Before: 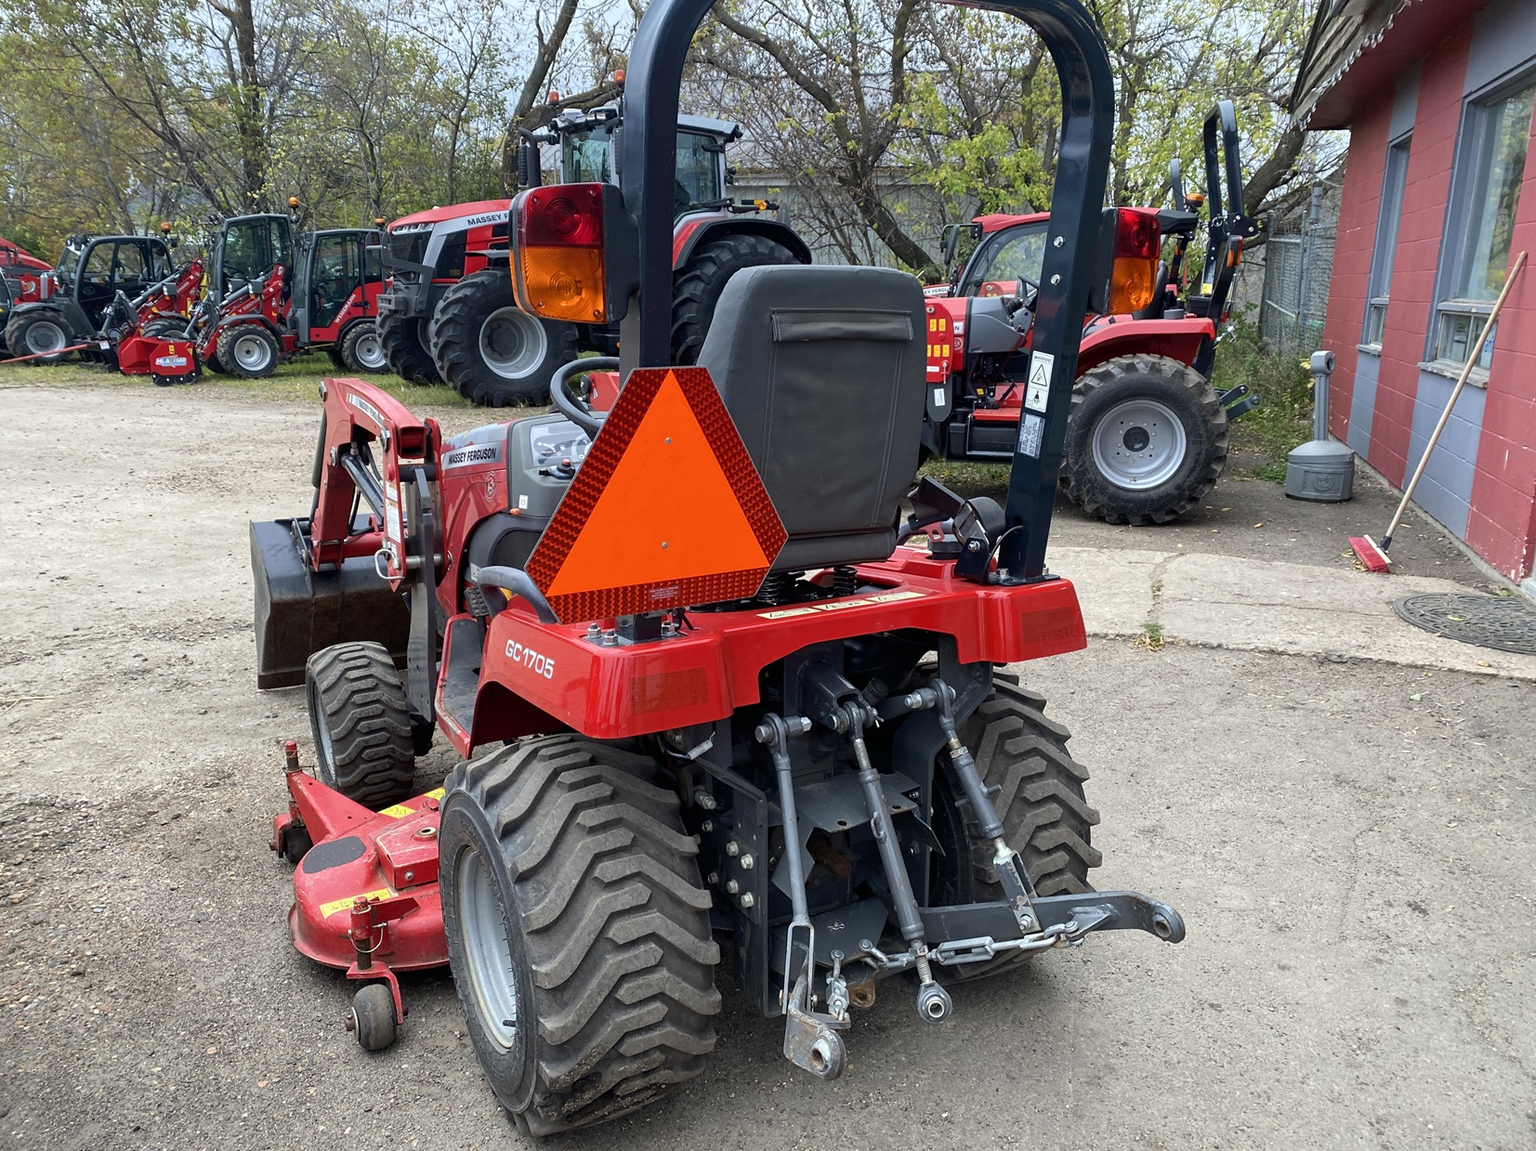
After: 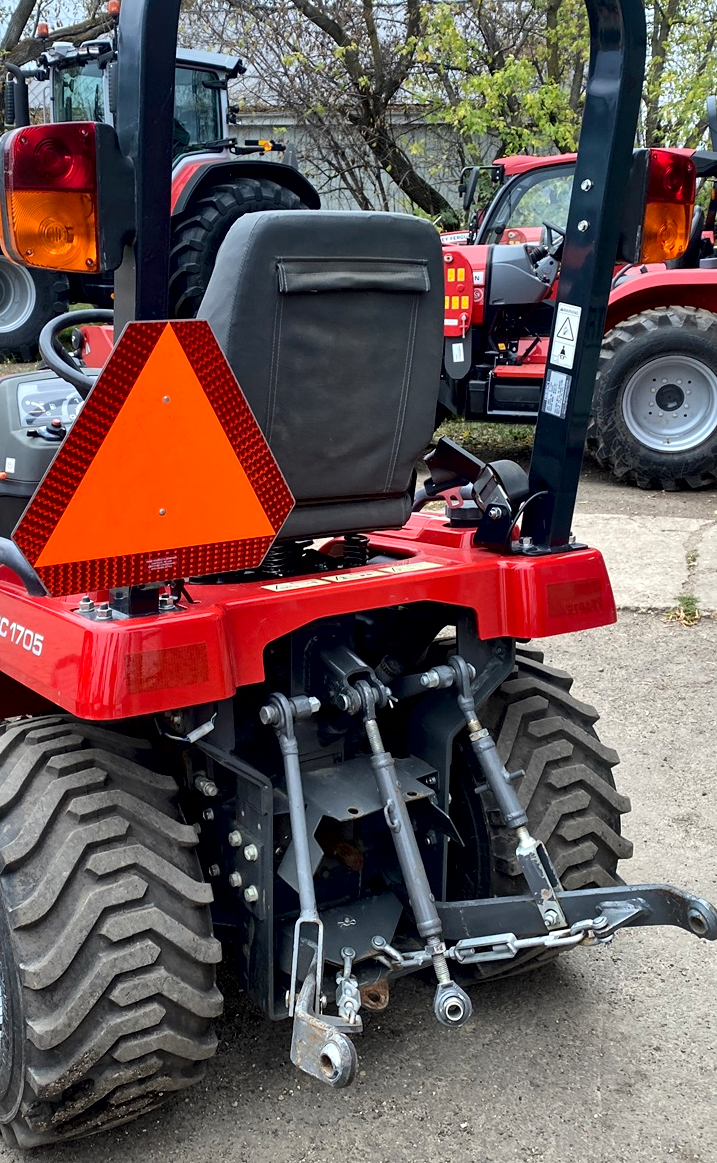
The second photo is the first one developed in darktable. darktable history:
local contrast: mode bilateral grid, contrast 70, coarseness 75, detail 181%, midtone range 0.2
crop: left 33.457%, top 6.077%, right 23.123%
